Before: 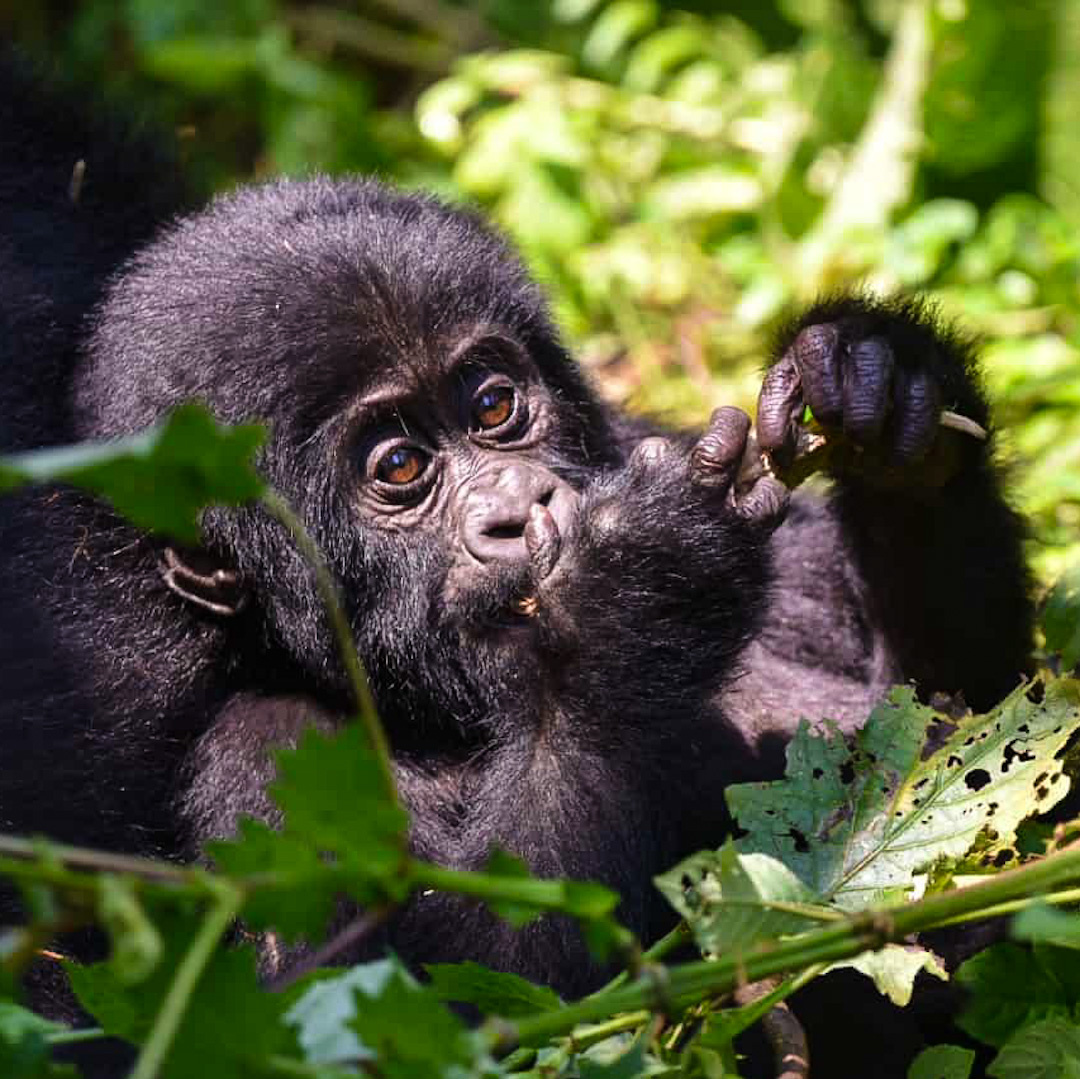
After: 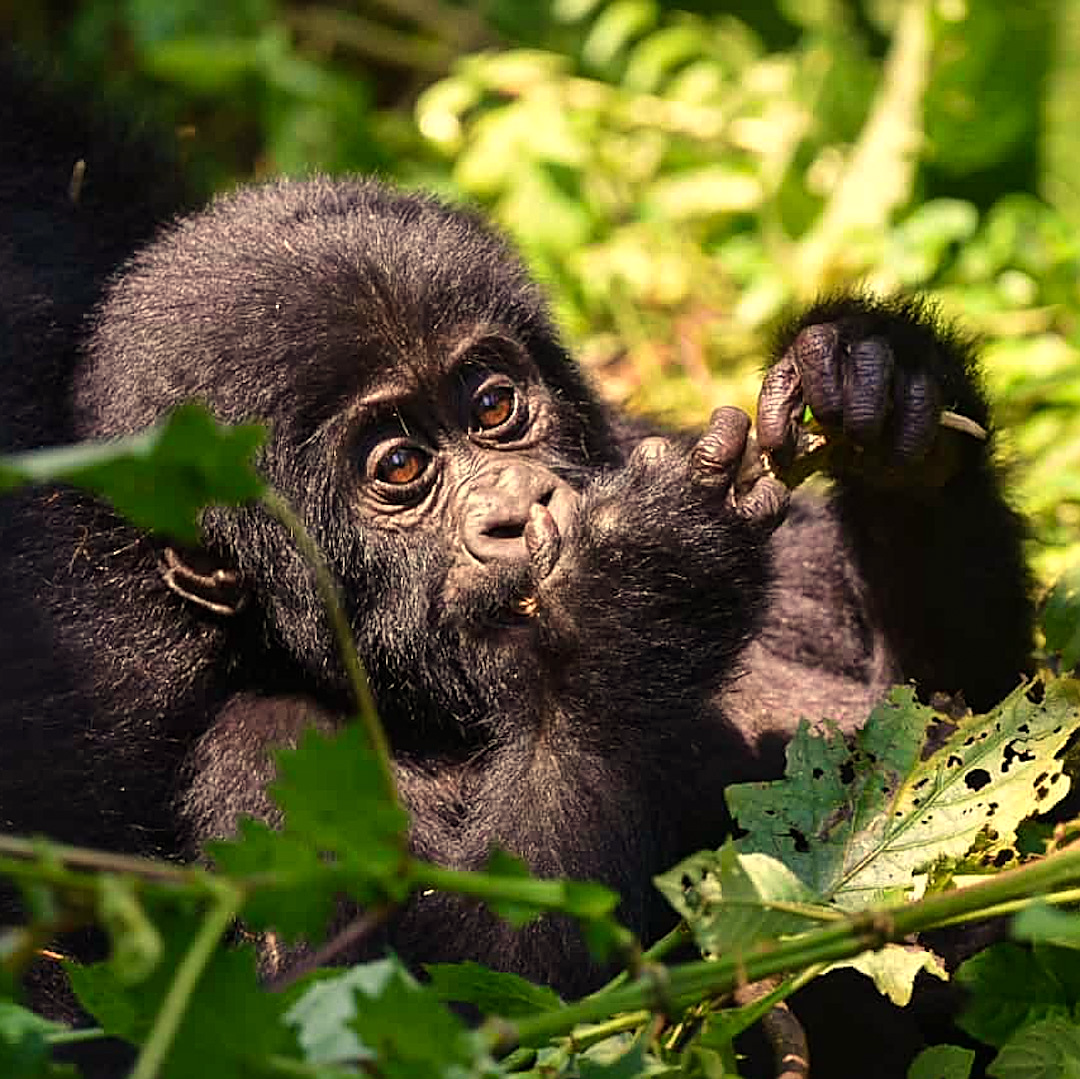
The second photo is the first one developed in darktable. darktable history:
white balance: red 1.08, blue 0.791
sharpen: on, module defaults
